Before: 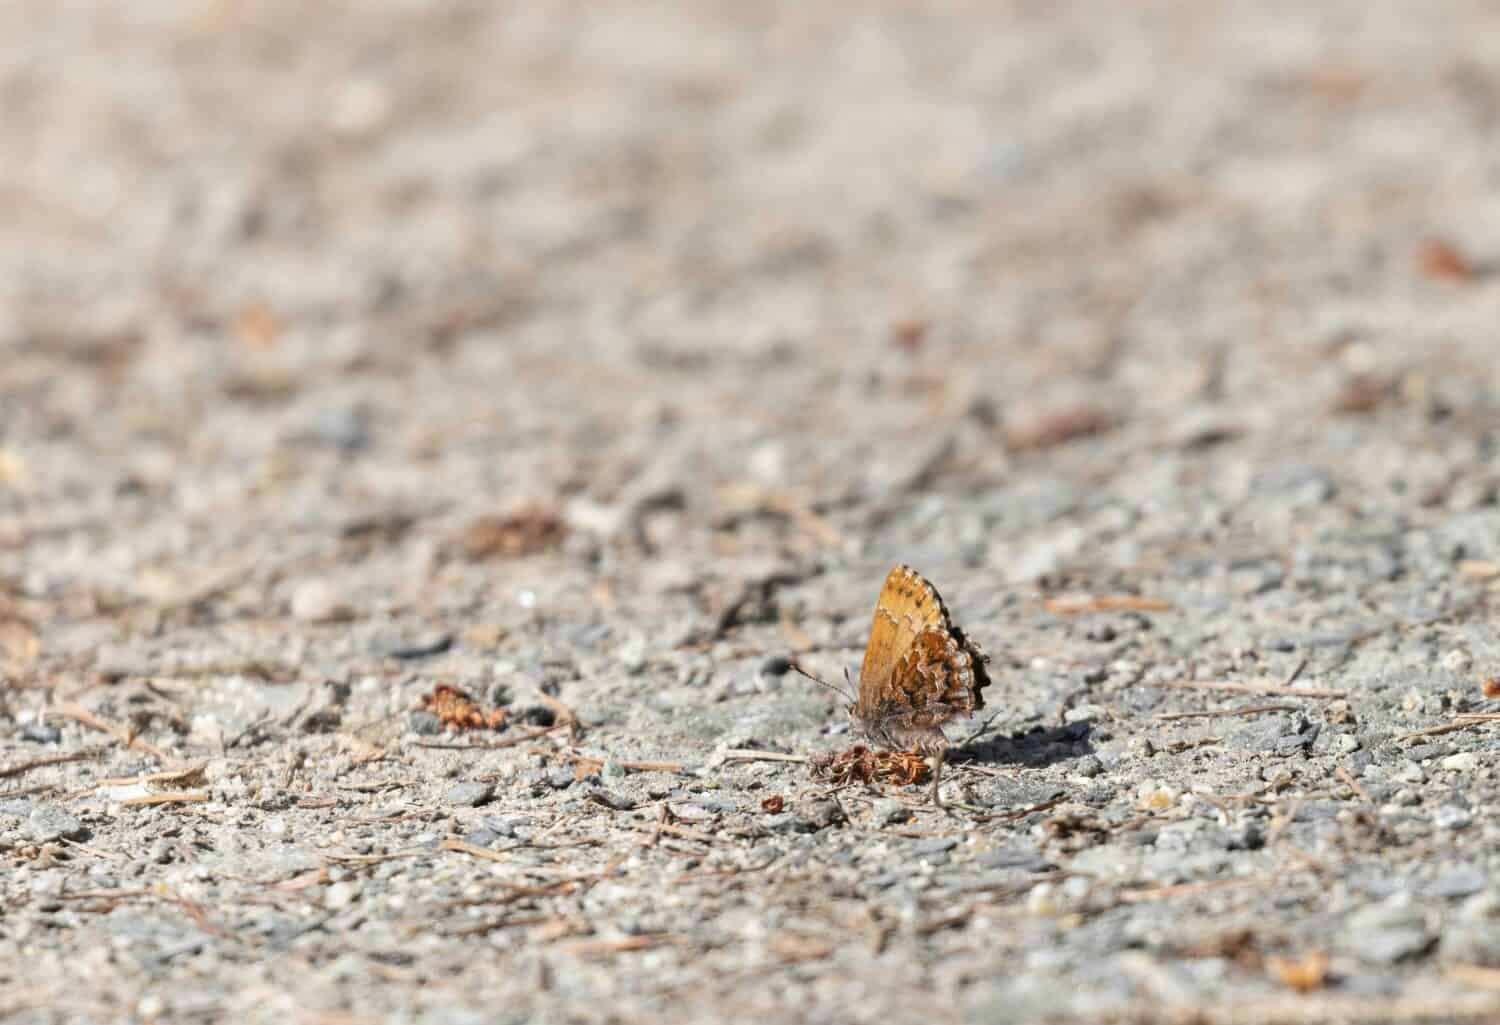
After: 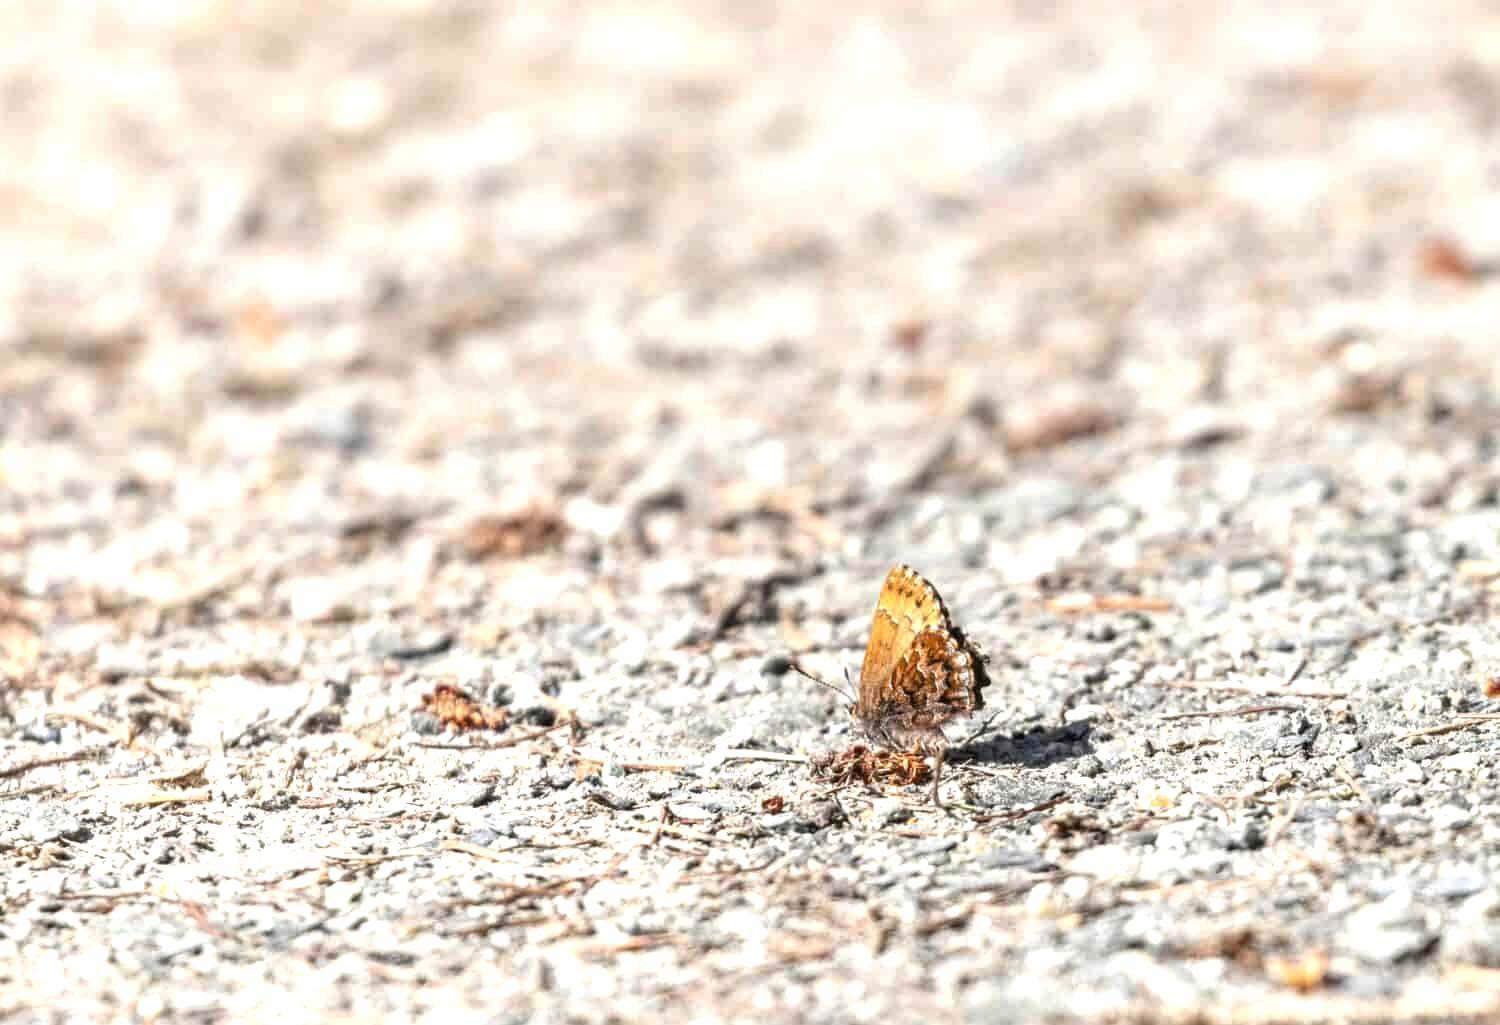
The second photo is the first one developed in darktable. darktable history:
tone equalizer: -8 EV -0.731 EV, -7 EV -0.685 EV, -6 EV -0.595 EV, -5 EV -0.396 EV, -3 EV 0.381 EV, -2 EV 0.6 EV, -1 EV 0.695 EV, +0 EV 0.739 EV, smoothing diameter 25%, edges refinement/feathering 14.71, preserve details guided filter
local contrast: detail 130%
